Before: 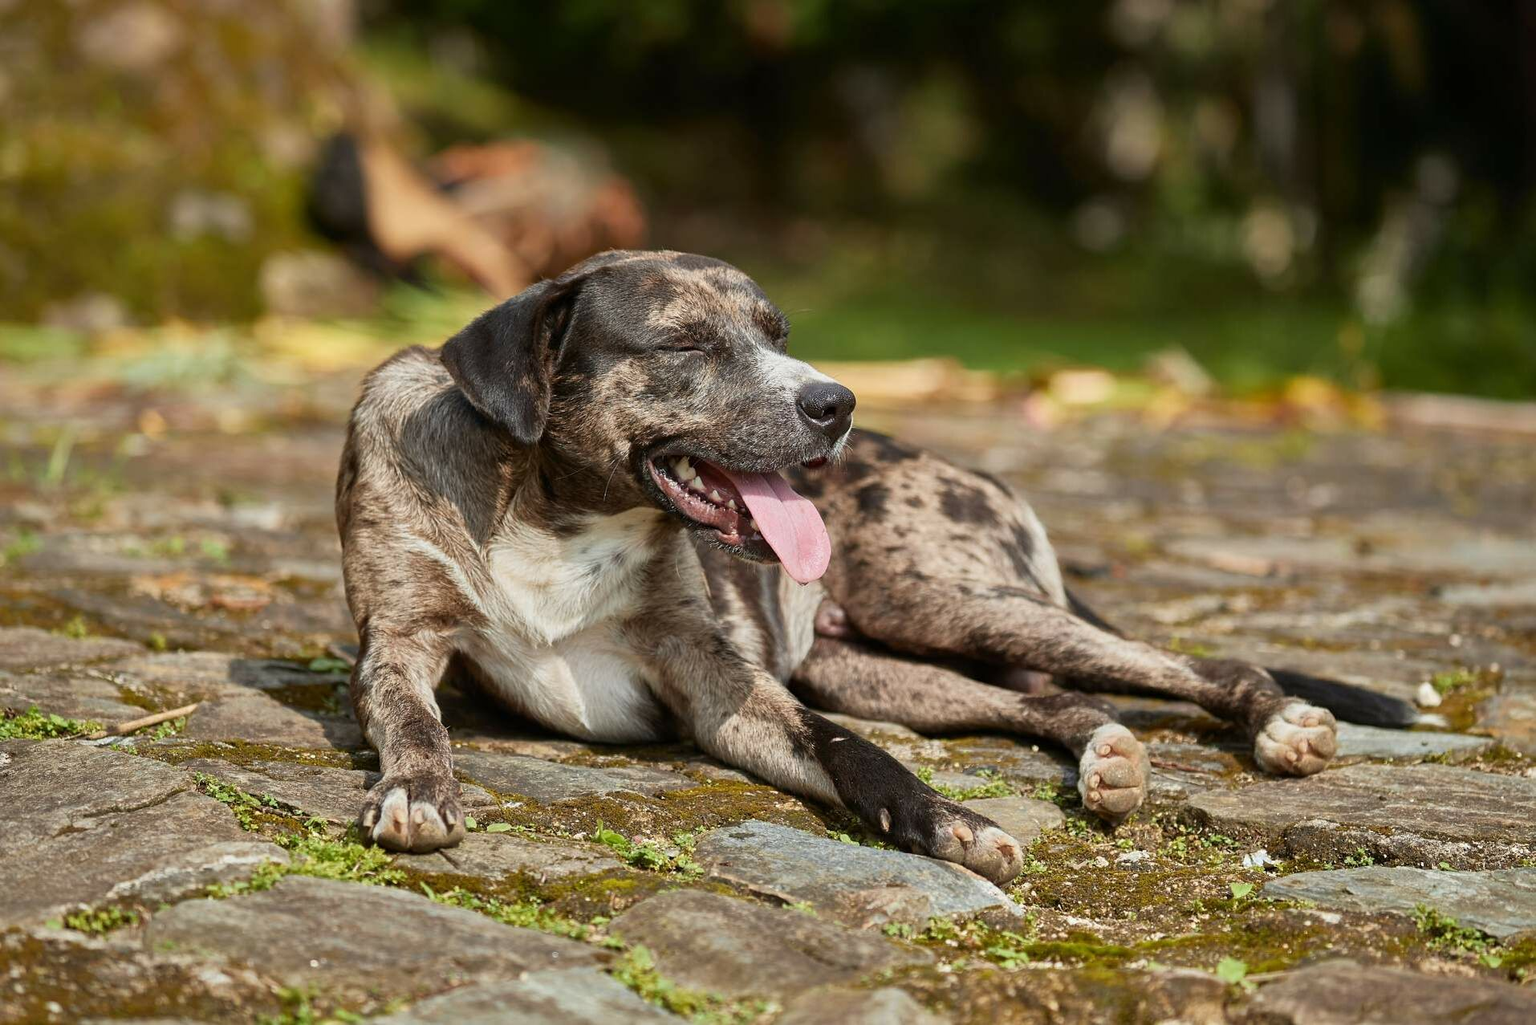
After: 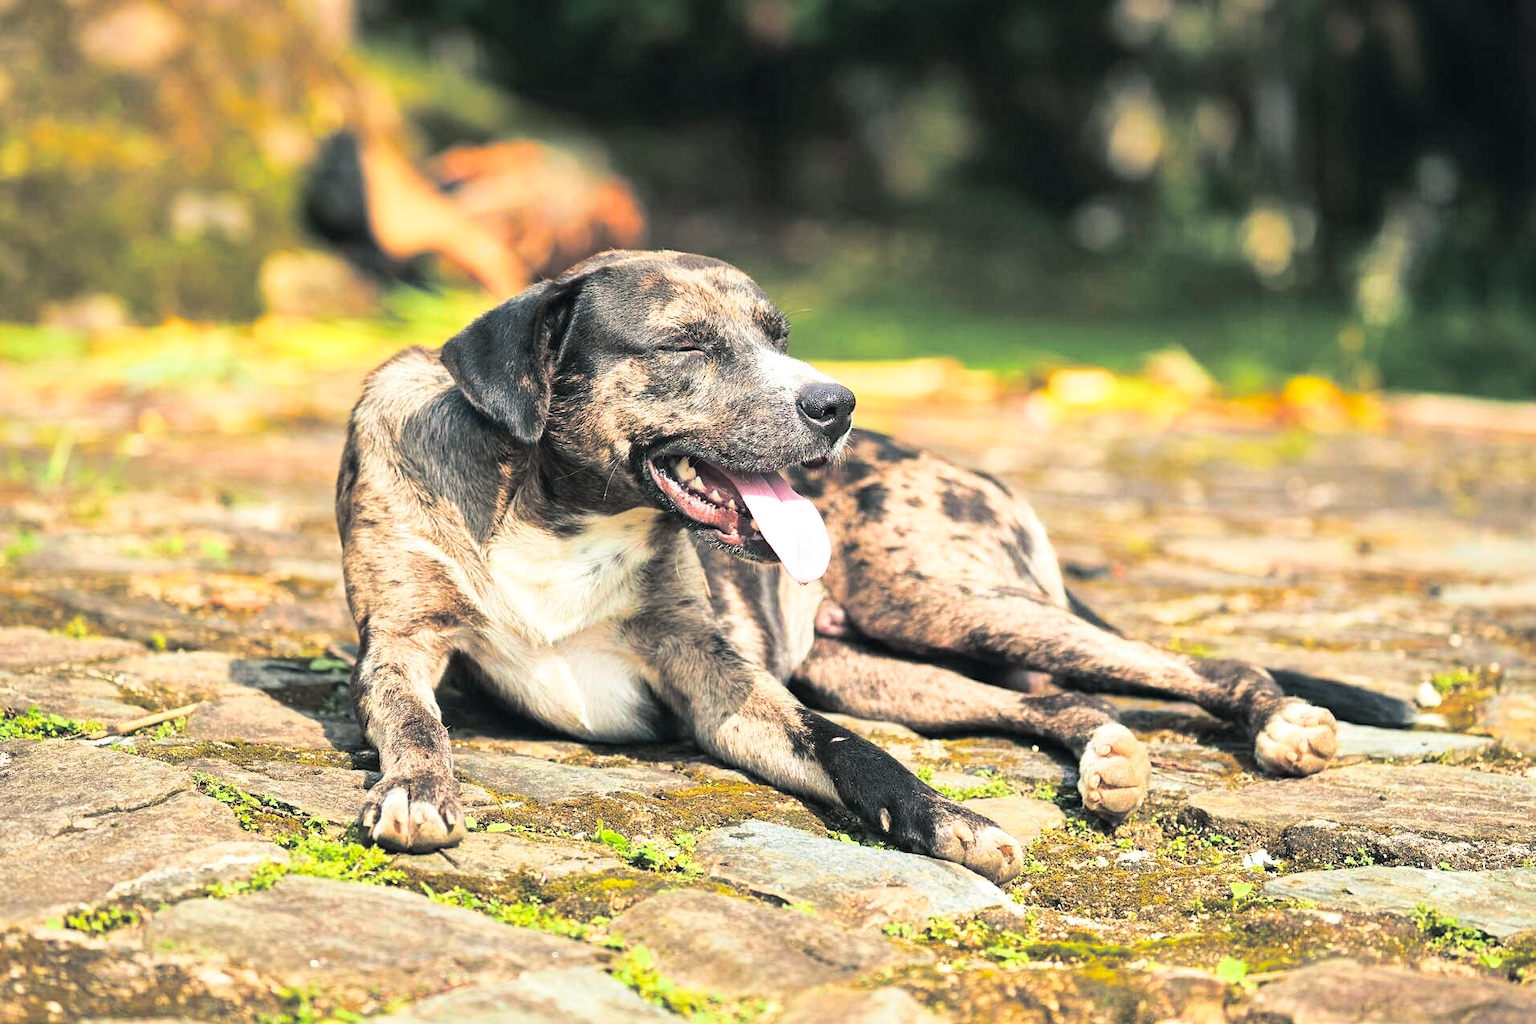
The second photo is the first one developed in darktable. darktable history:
split-toning: shadows › hue 205.2°, shadows › saturation 0.29, highlights › hue 50.4°, highlights › saturation 0.38, balance -49.9
exposure: black level correction 0, exposure 0.7 EV, compensate exposure bias true, compensate highlight preservation false
contrast brightness saturation: contrast 0.24, brightness 0.26, saturation 0.39
